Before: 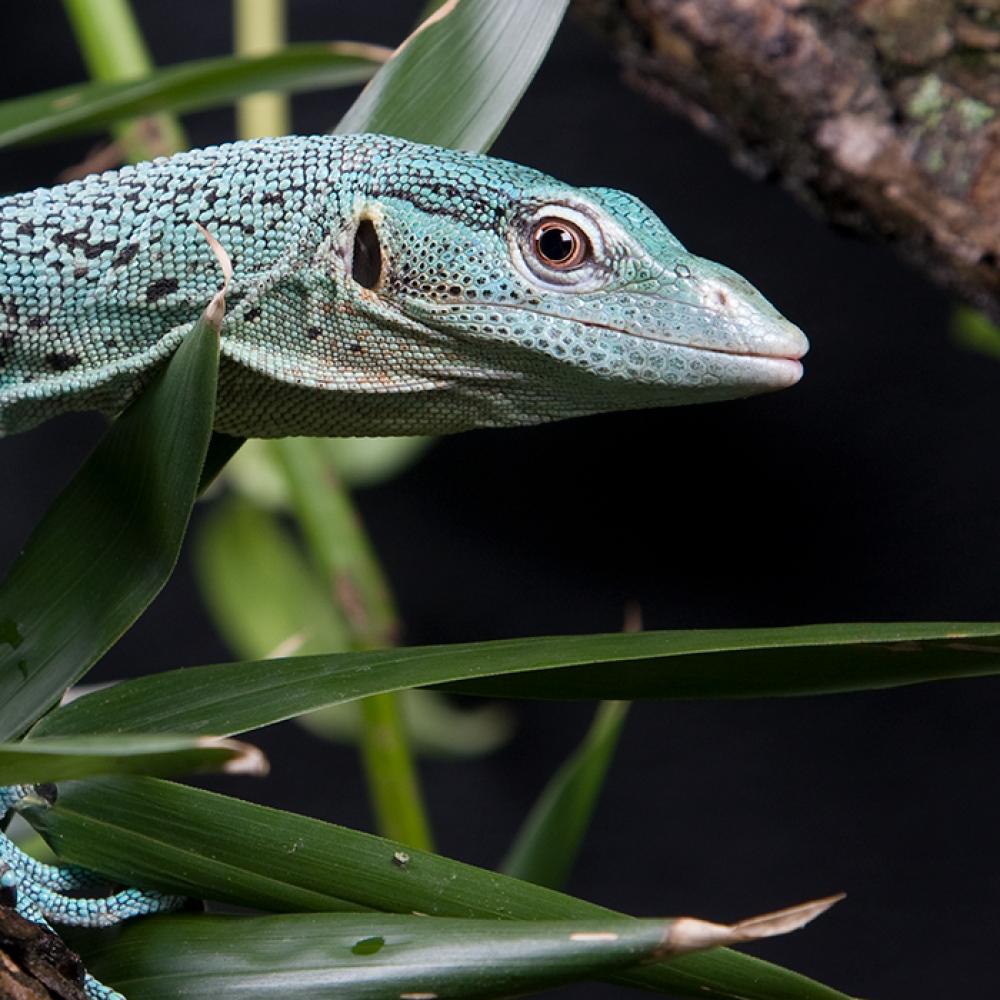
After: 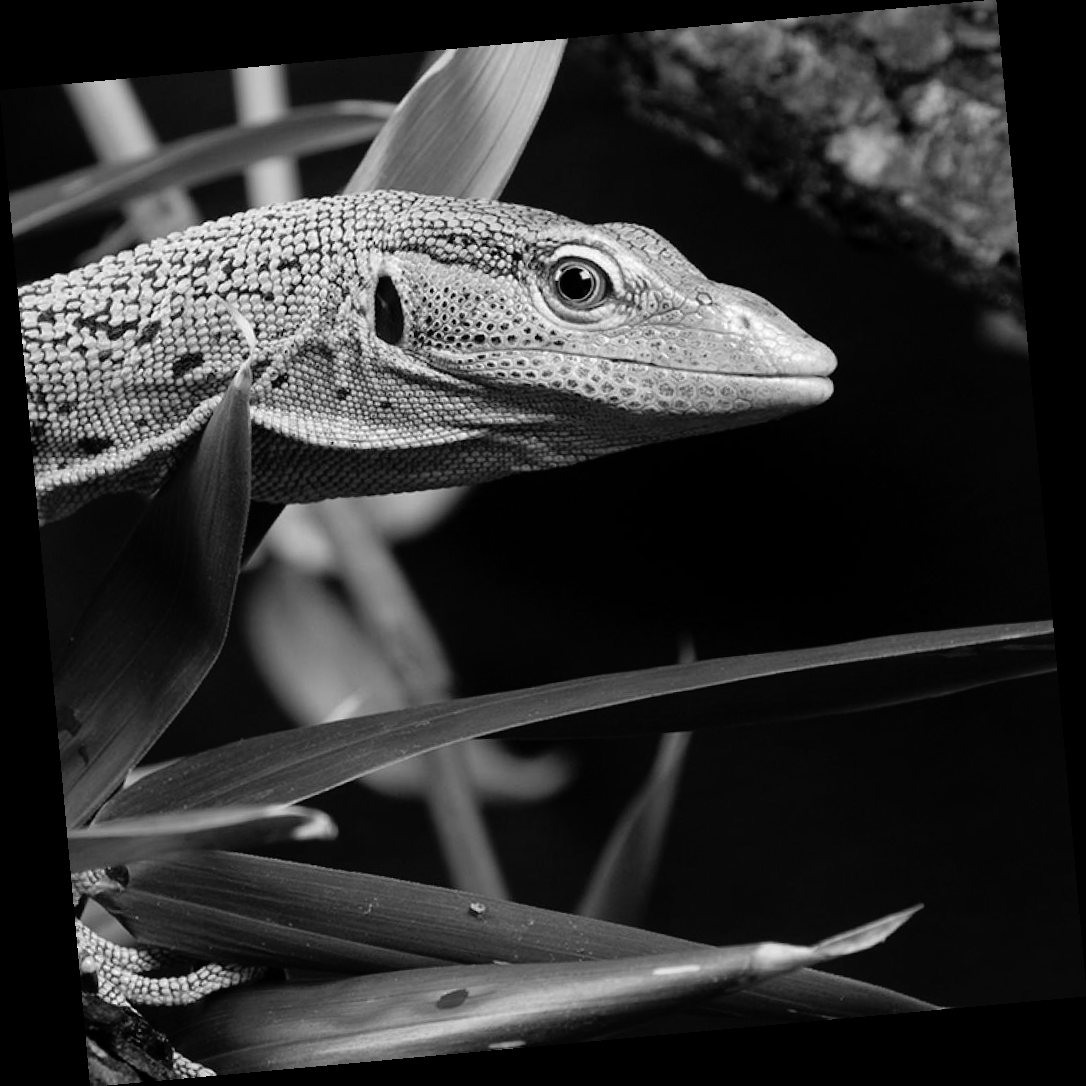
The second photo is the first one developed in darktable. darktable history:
monochrome: on, module defaults
rgb curve: curves: ch0 [(0, 0) (0.136, 0.078) (0.262, 0.245) (0.414, 0.42) (1, 1)], compensate middle gray true, preserve colors basic power
rotate and perspective: rotation -5.2°, automatic cropping off
